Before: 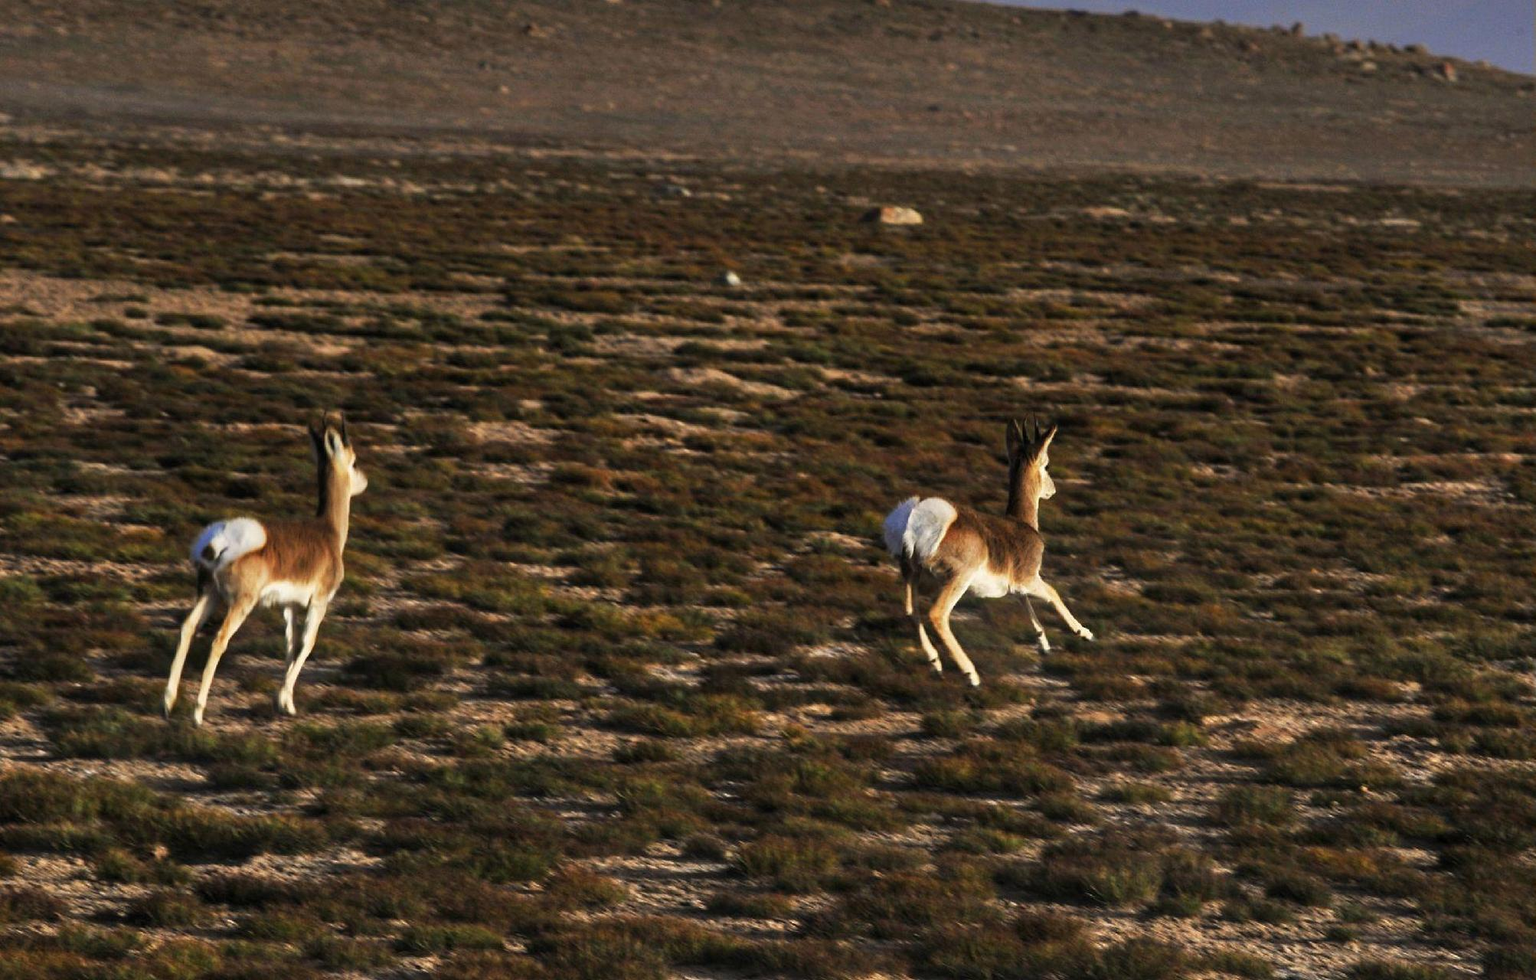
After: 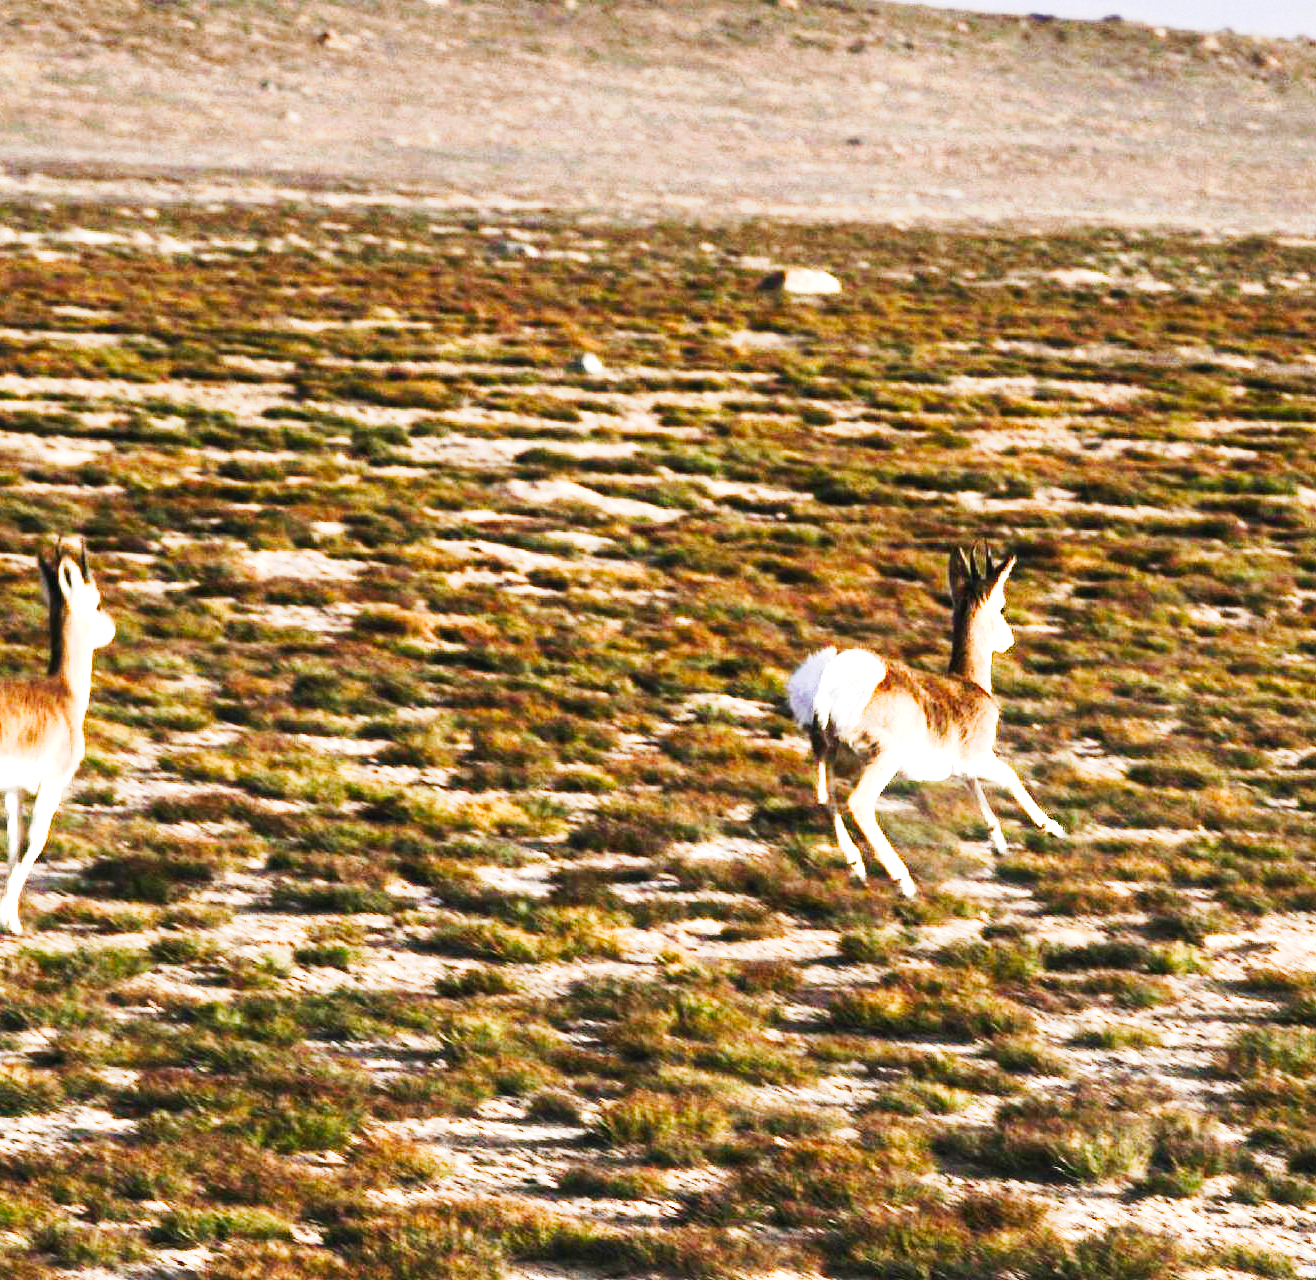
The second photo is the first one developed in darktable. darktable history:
color balance rgb: highlights gain › chroma 2.054%, highlights gain › hue 291.8°, perceptual saturation grading › global saturation 20%, perceptual saturation grading › highlights -49.273%, perceptual saturation grading › shadows 25.786%, perceptual brilliance grading › global brilliance 14.747%, perceptual brilliance grading › shadows -34.484%
tone curve: curves: ch0 [(0, 0.026) (0.146, 0.158) (0.272, 0.34) (0.434, 0.625) (0.676, 0.871) (0.994, 0.955)], preserve colors none
crop and rotate: left 18.234%, right 16.137%
exposure: black level correction 0.001, exposure 1.8 EV, compensate exposure bias true, compensate highlight preservation false
